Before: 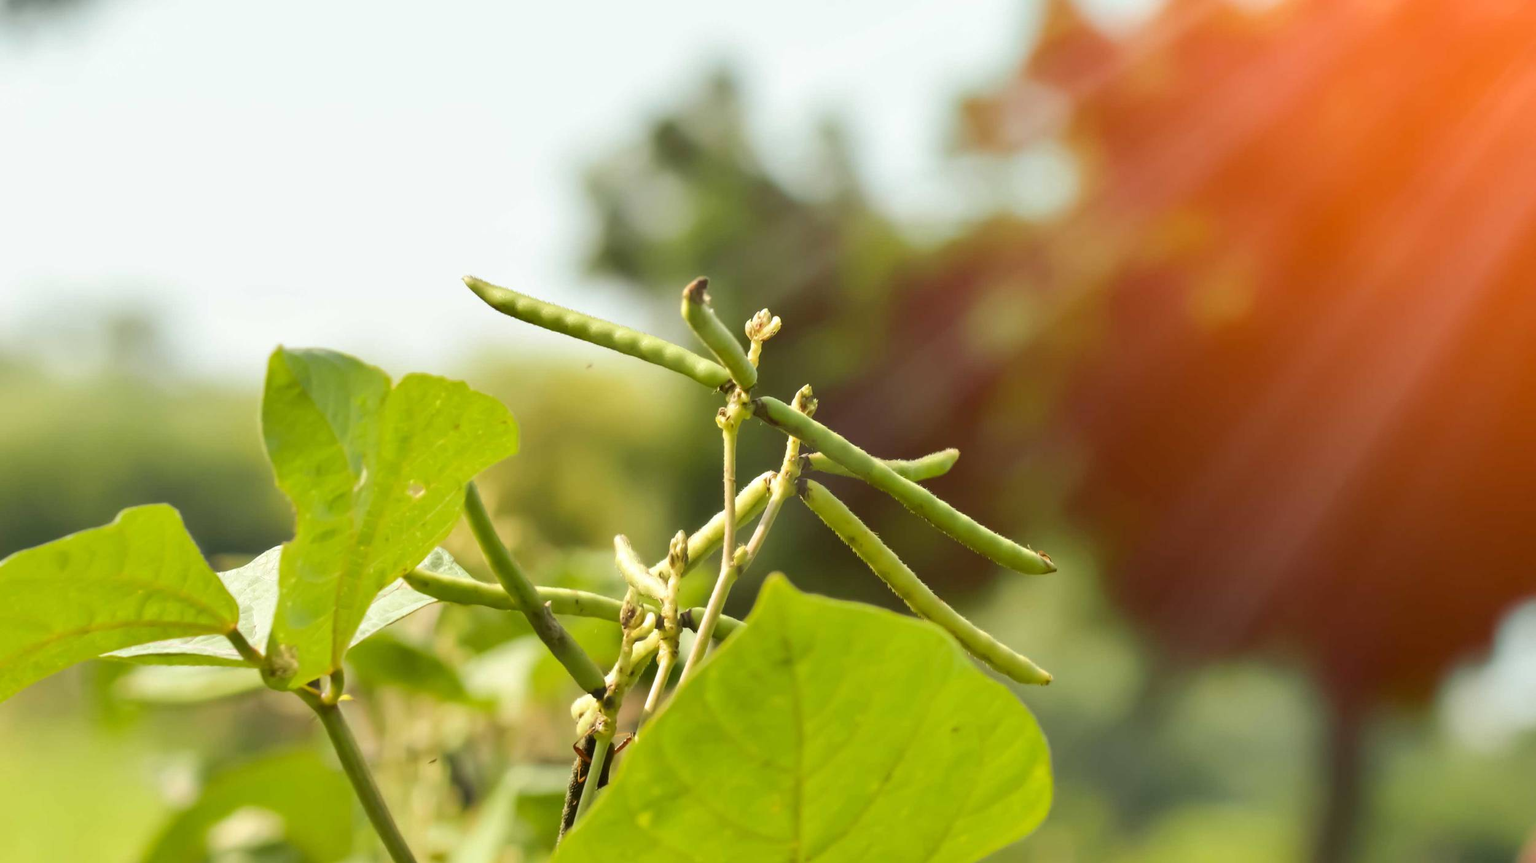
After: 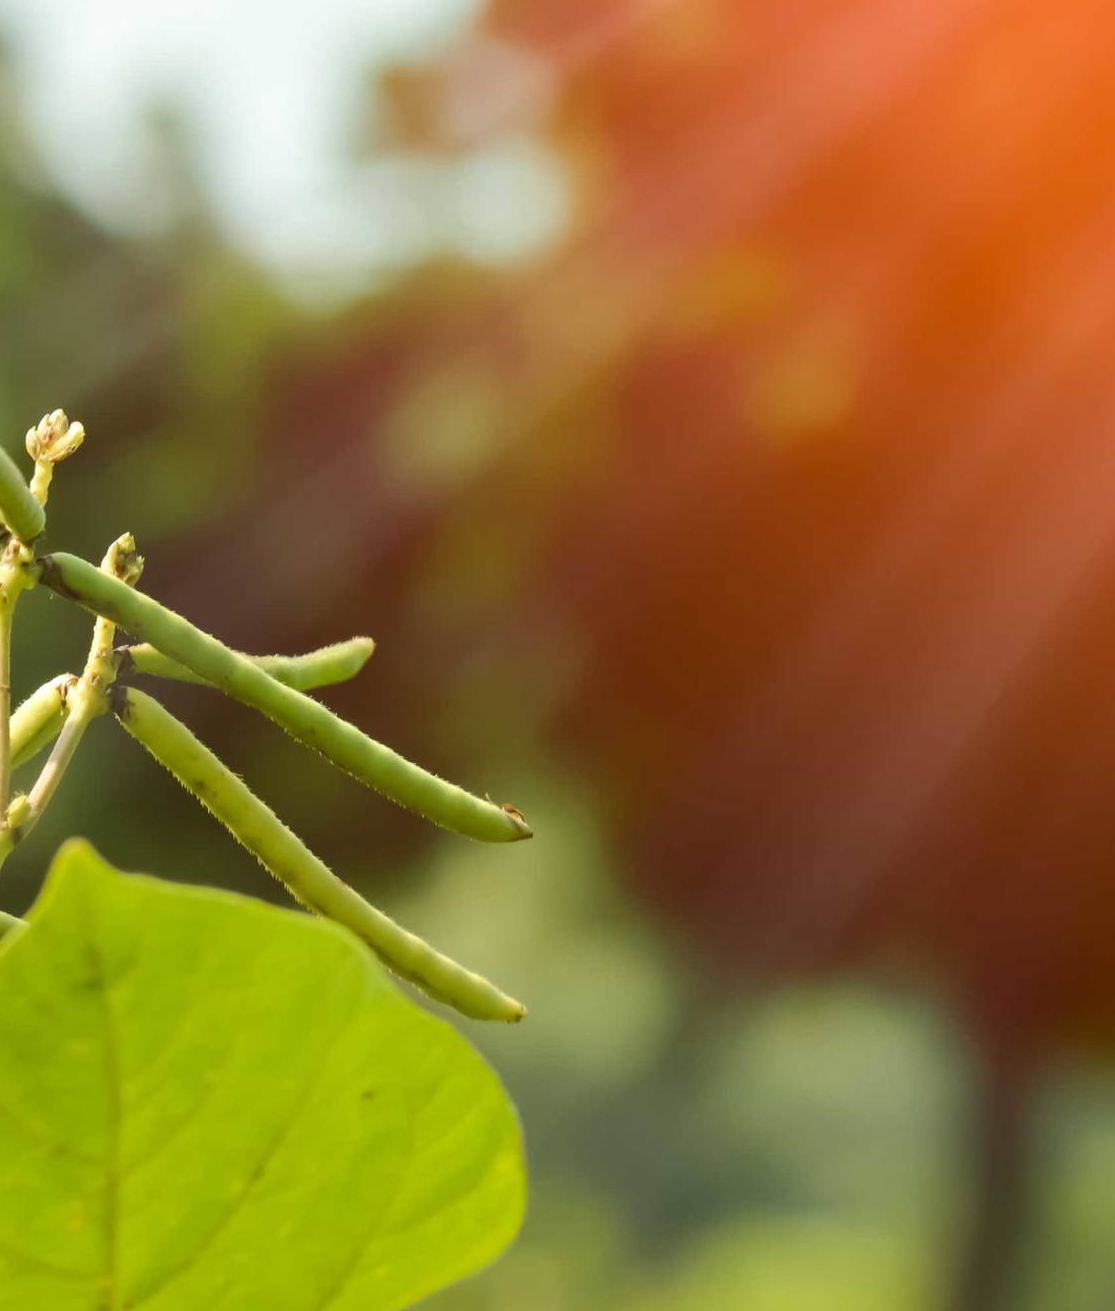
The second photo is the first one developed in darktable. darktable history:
crop: left 47.497%, top 6.666%, right 7.889%
